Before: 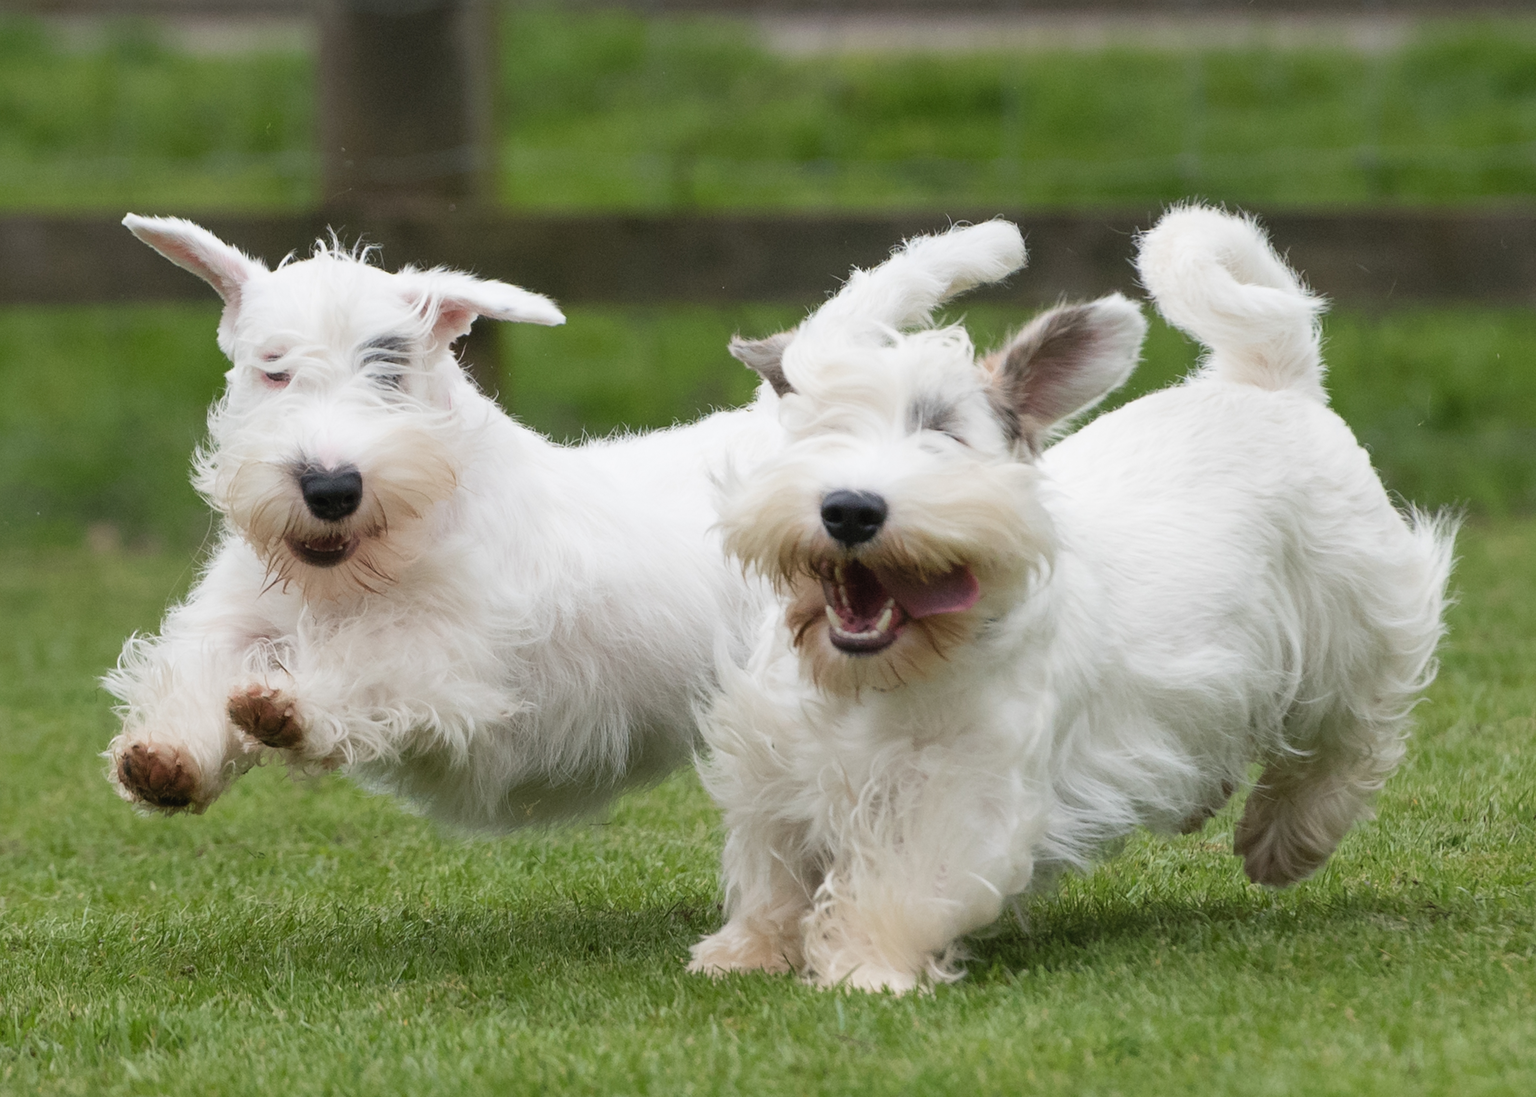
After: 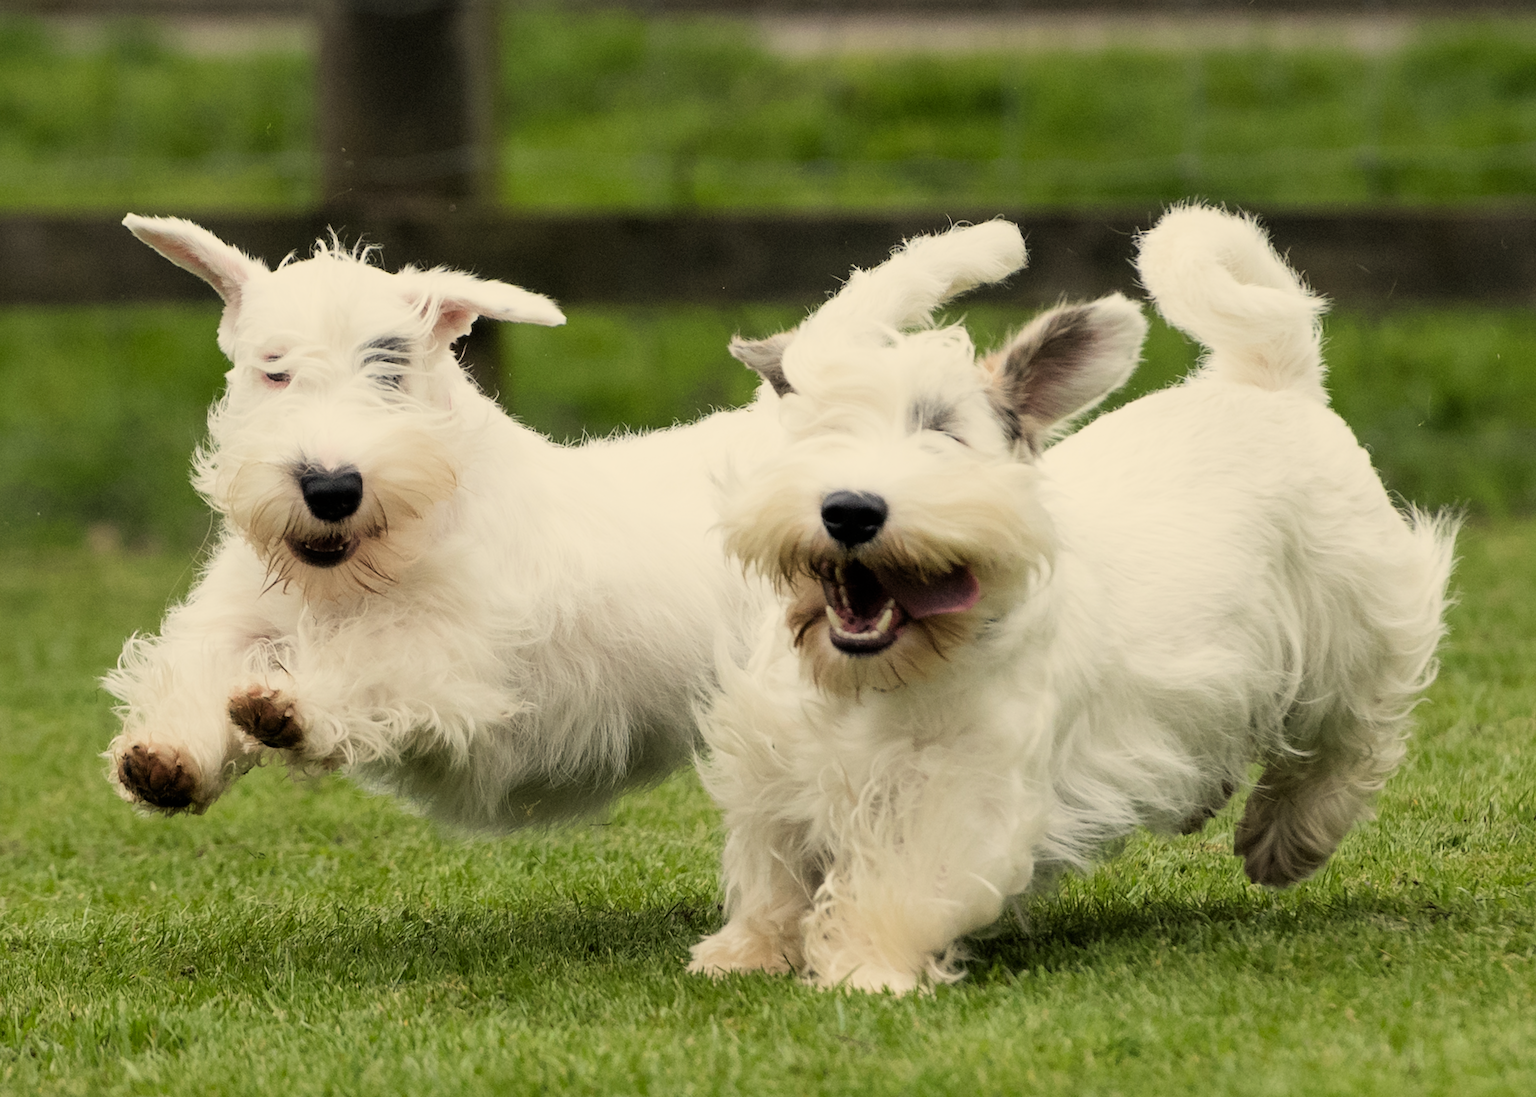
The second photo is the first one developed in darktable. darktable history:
filmic rgb: black relative exposure -16 EV, white relative exposure 6.29 EV, hardness 5.1, contrast 1.35
color correction: highlights a* 1.39, highlights b* 17.83
